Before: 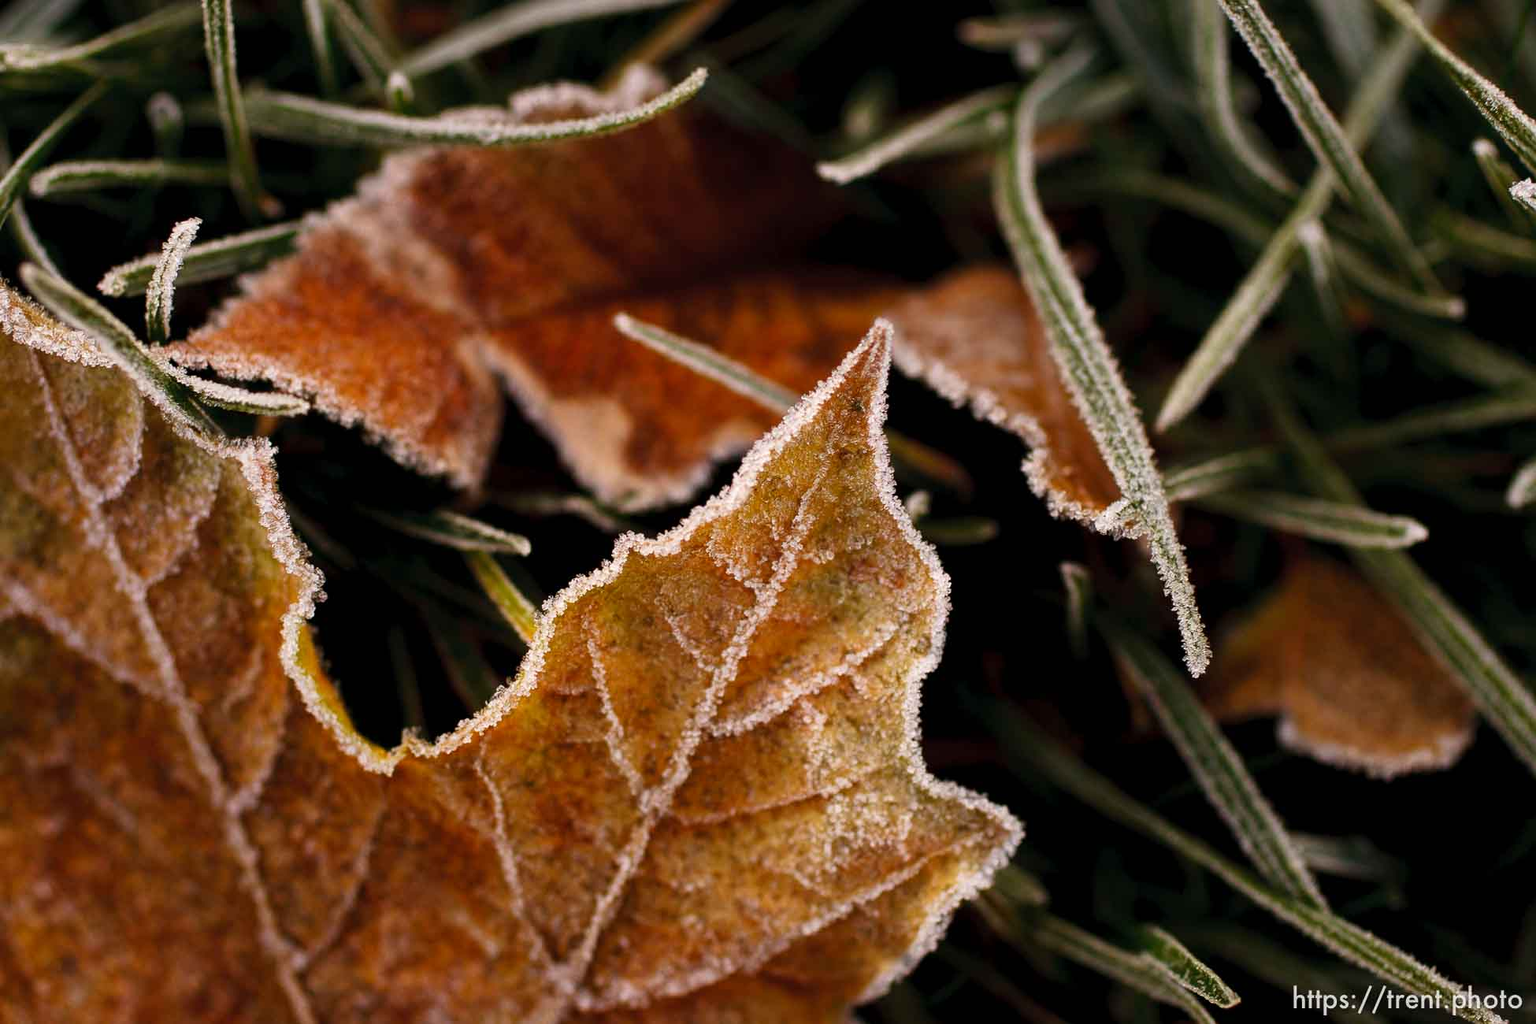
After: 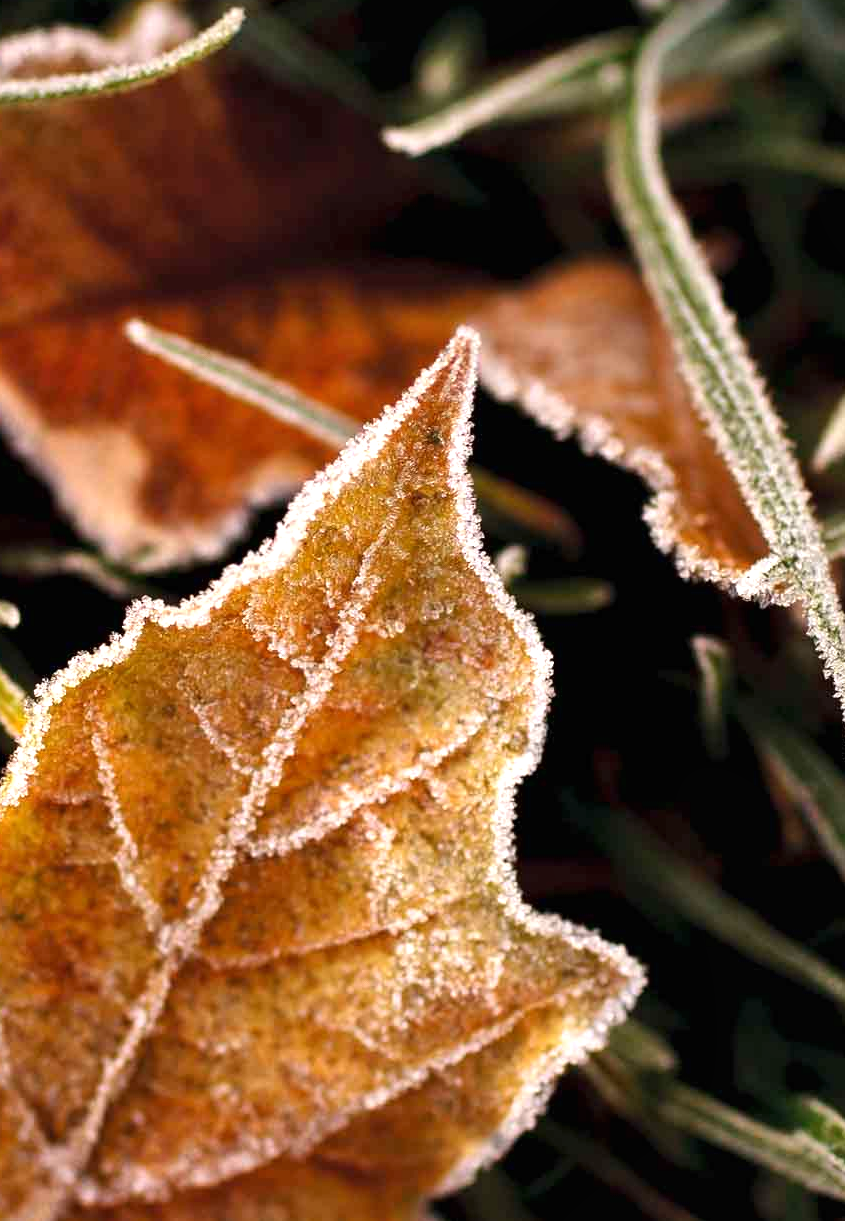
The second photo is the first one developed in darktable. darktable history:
exposure: black level correction 0, exposure 0.7 EV, compensate highlight preservation false
shadows and highlights: shadows 31.98, highlights -33.11, soften with gaussian
crop: left 33.583%, top 6.051%, right 23.042%
